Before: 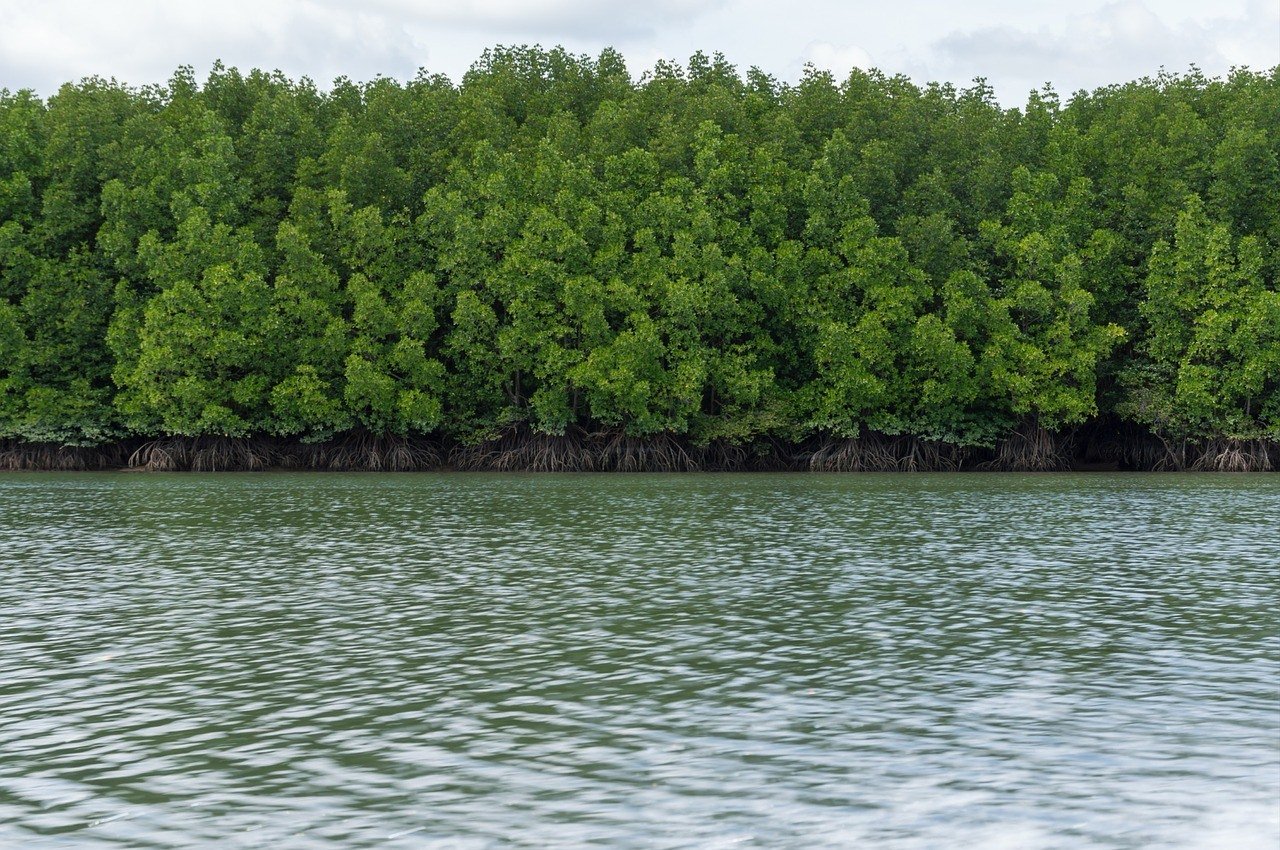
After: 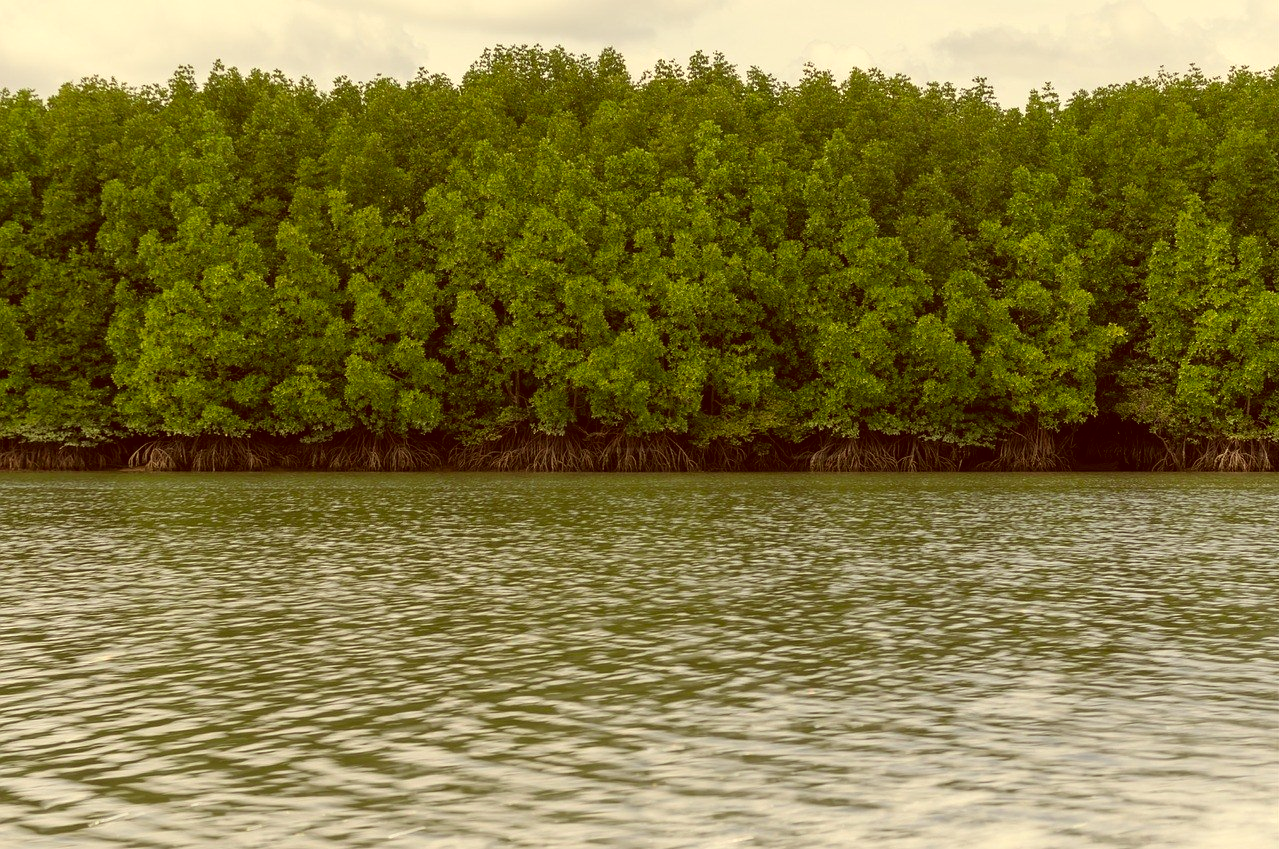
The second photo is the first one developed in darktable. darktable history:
color correction: highlights a* 1.12, highlights b* 24.26, shadows a* 15.58, shadows b* 24.26
exposure: compensate highlight preservation false
